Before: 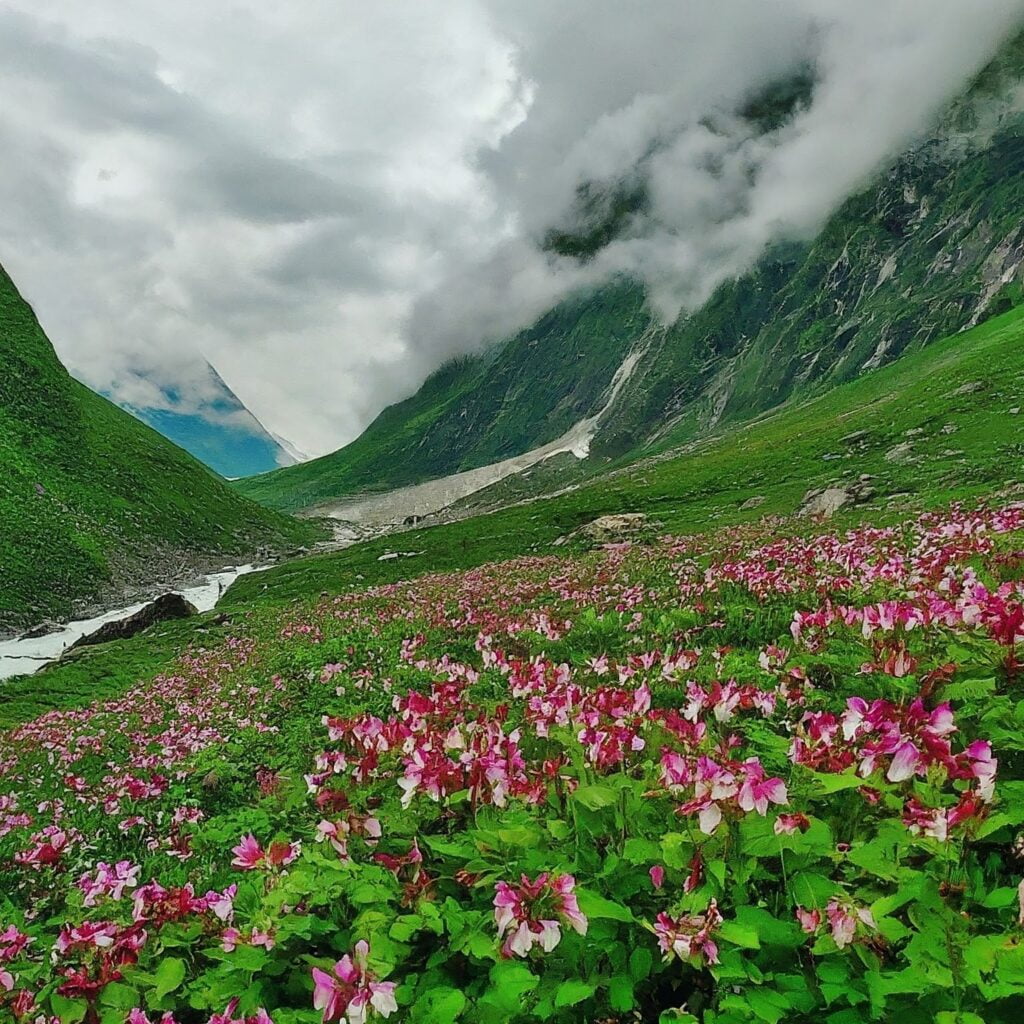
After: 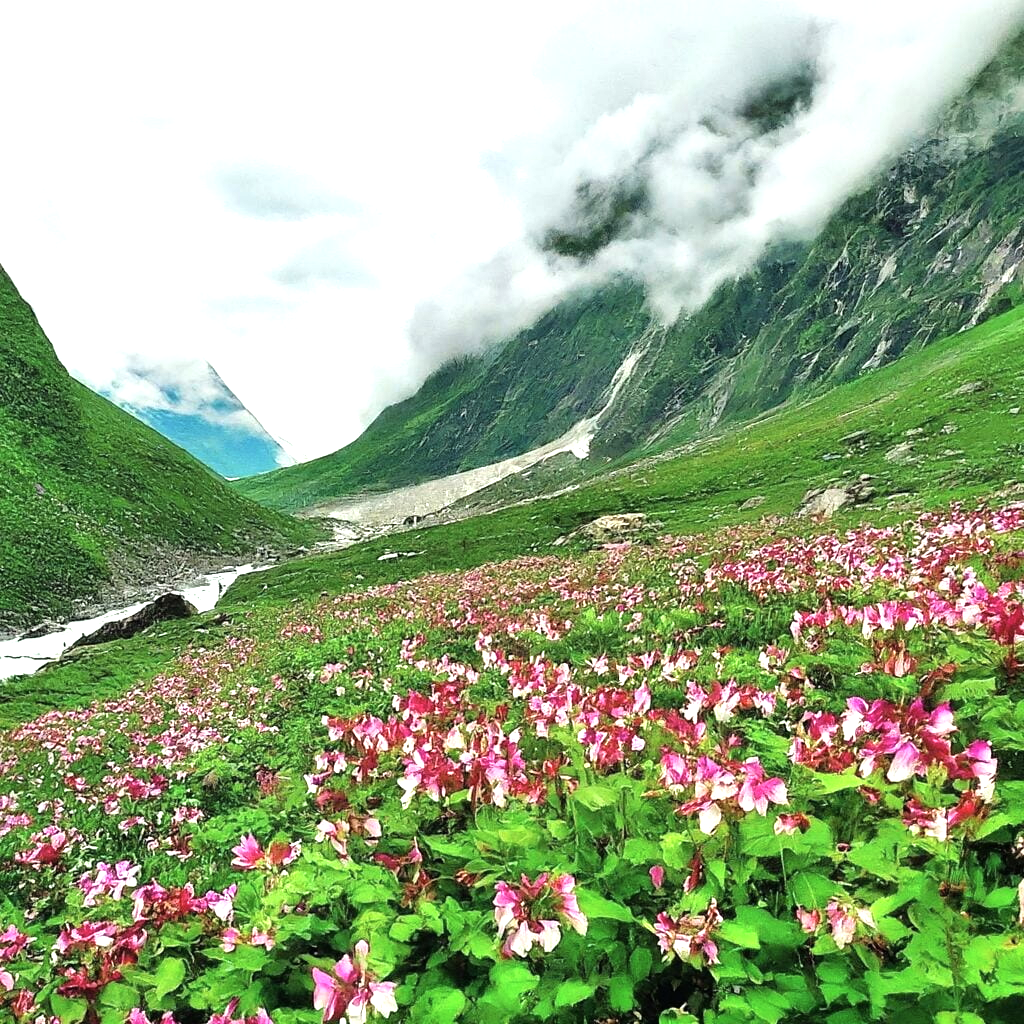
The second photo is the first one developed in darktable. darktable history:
exposure: exposure 0.602 EV, compensate exposure bias true, compensate highlight preservation false
contrast brightness saturation: saturation -0.093
tone equalizer: -8 EV -0.779 EV, -7 EV -0.703 EV, -6 EV -0.633 EV, -5 EV -0.396 EV, -3 EV 0.372 EV, -2 EV 0.6 EV, -1 EV 0.677 EV, +0 EV 0.745 EV
